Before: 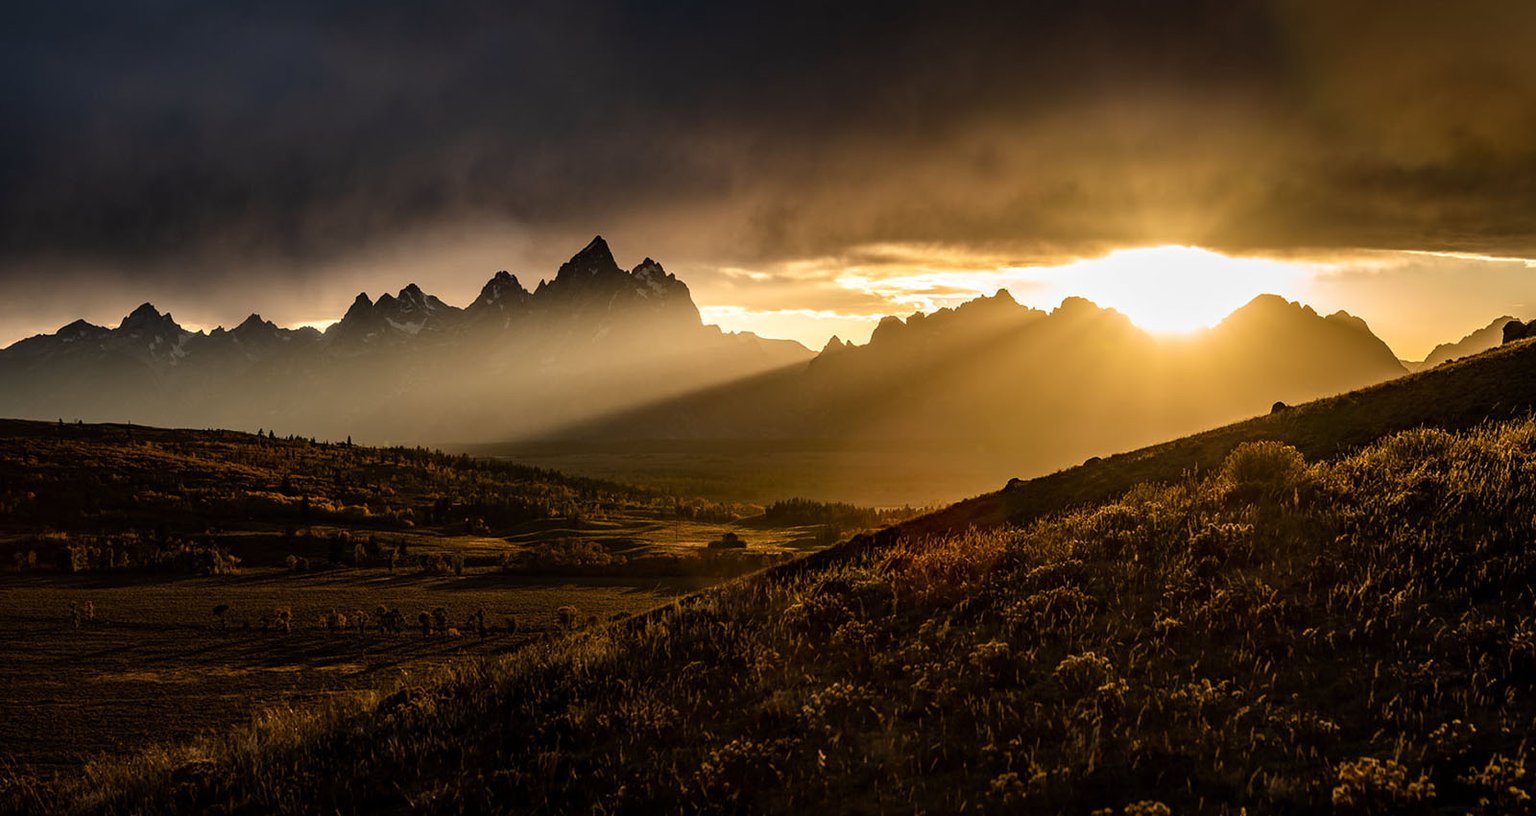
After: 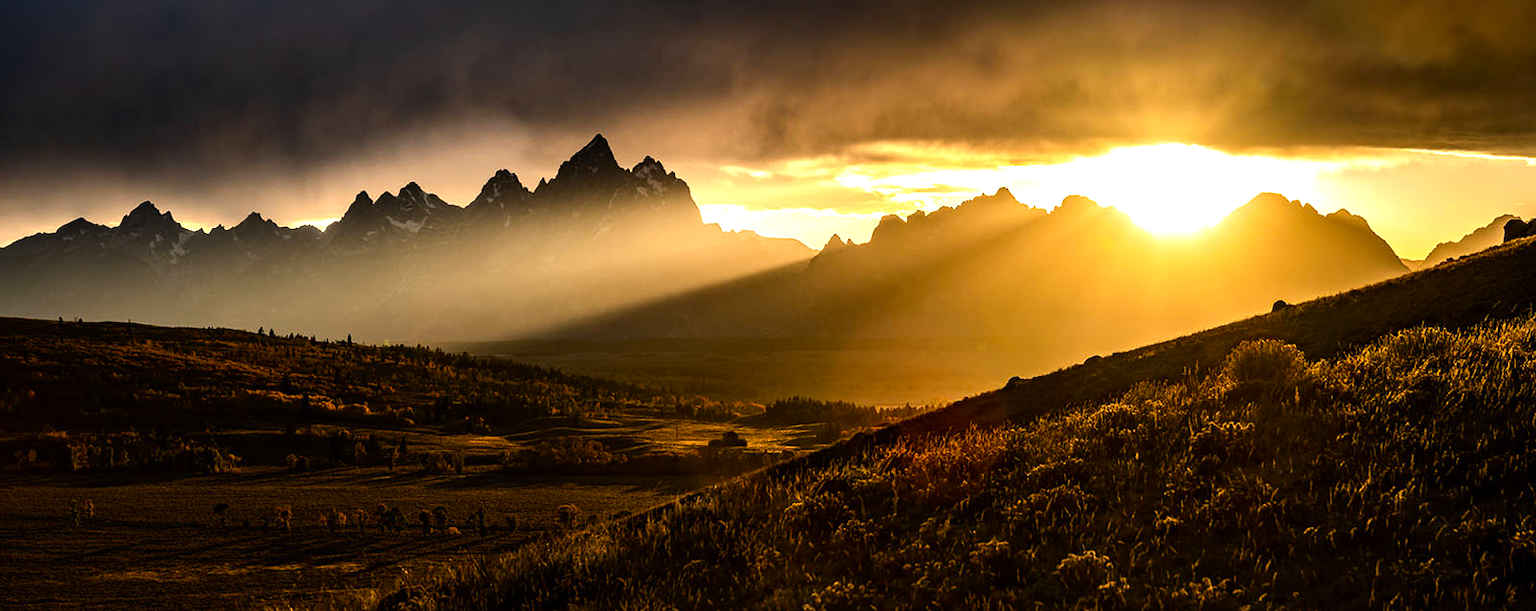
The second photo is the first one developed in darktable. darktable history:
contrast brightness saturation: contrast 0.082, saturation 0.196
tone equalizer: -8 EV -0.443 EV, -7 EV -0.412 EV, -6 EV -0.342 EV, -5 EV -0.252 EV, -3 EV 0.226 EV, -2 EV 0.344 EV, -1 EV 0.377 EV, +0 EV 0.411 EV, edges refinement/feathering 500, mask exposure compensation -1.57 EV, preserve details no
crop and rotate: top 12.577%, bottom 12.429%
exposure: exposure 0.3 EV, compensate highlight preservation false
